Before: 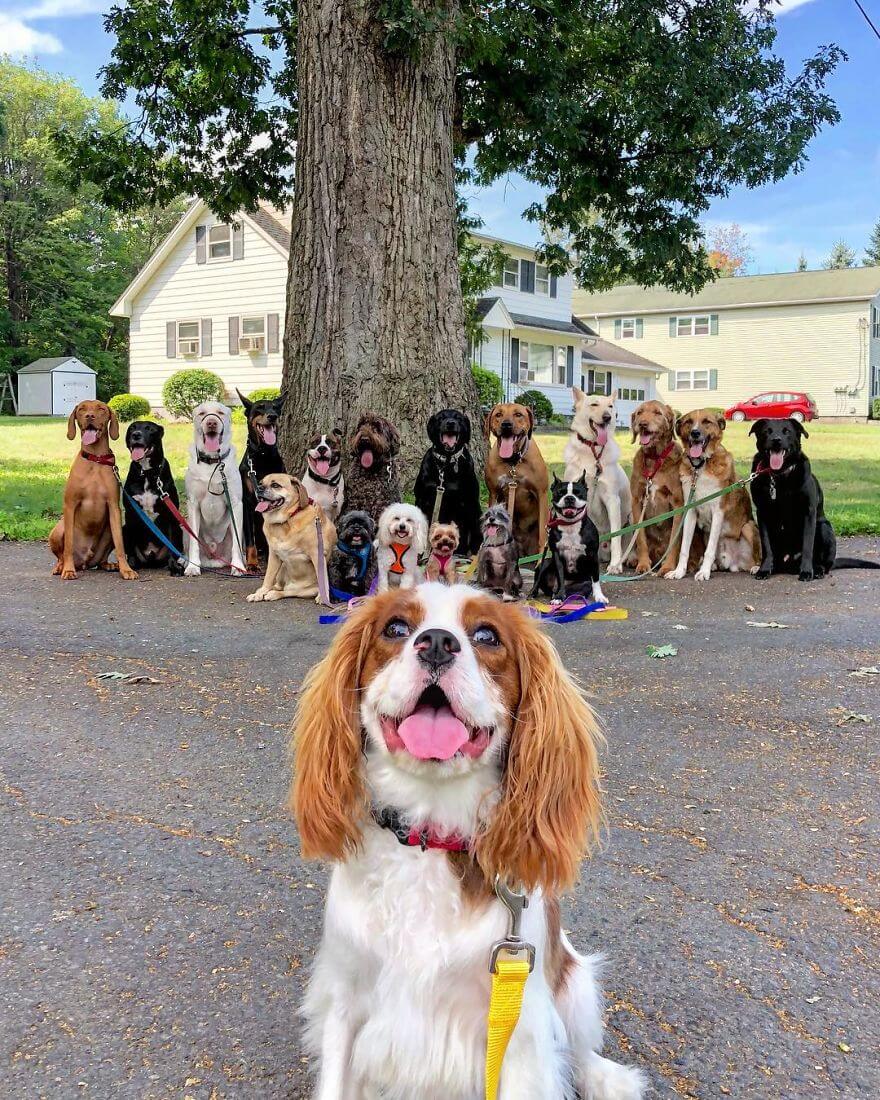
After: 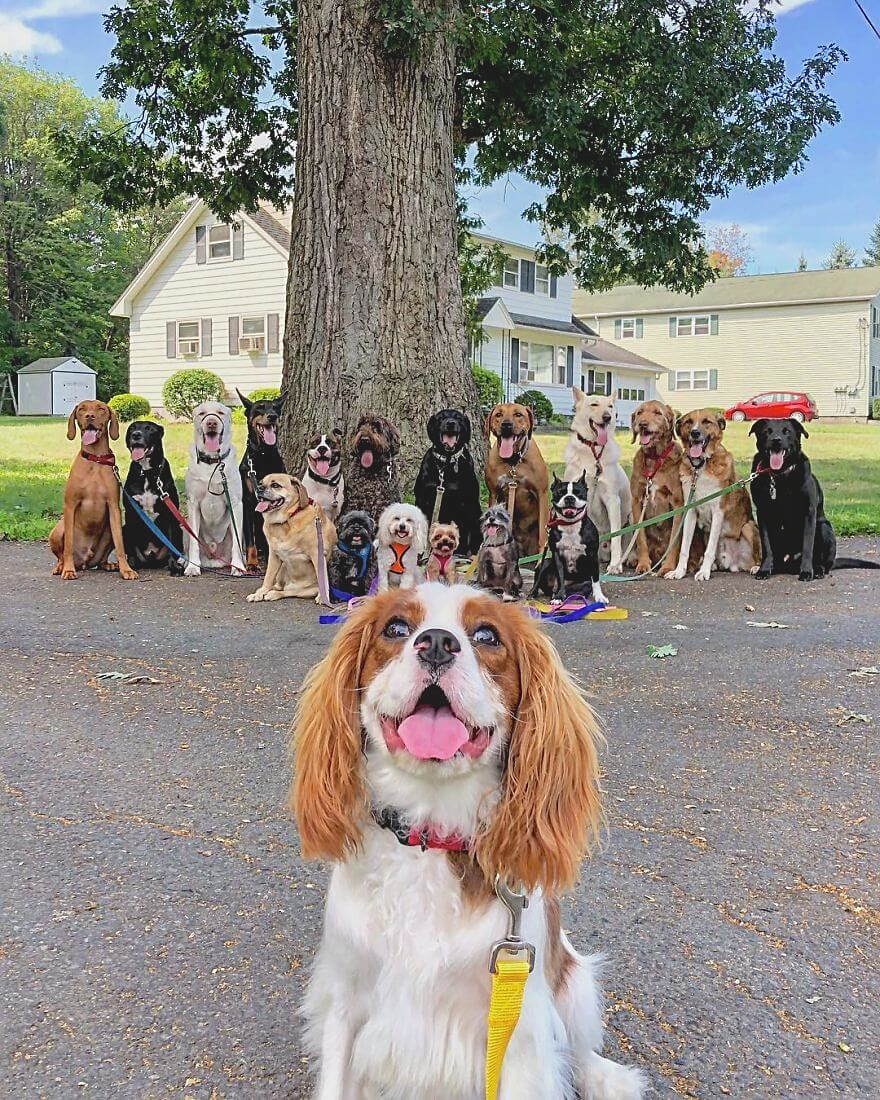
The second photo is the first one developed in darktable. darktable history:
sharpen: on, module defaults
vibrance: on, module defaults
contrast brightness saturation: contrast -0.15, brightness 0.05, saturation -0.12
